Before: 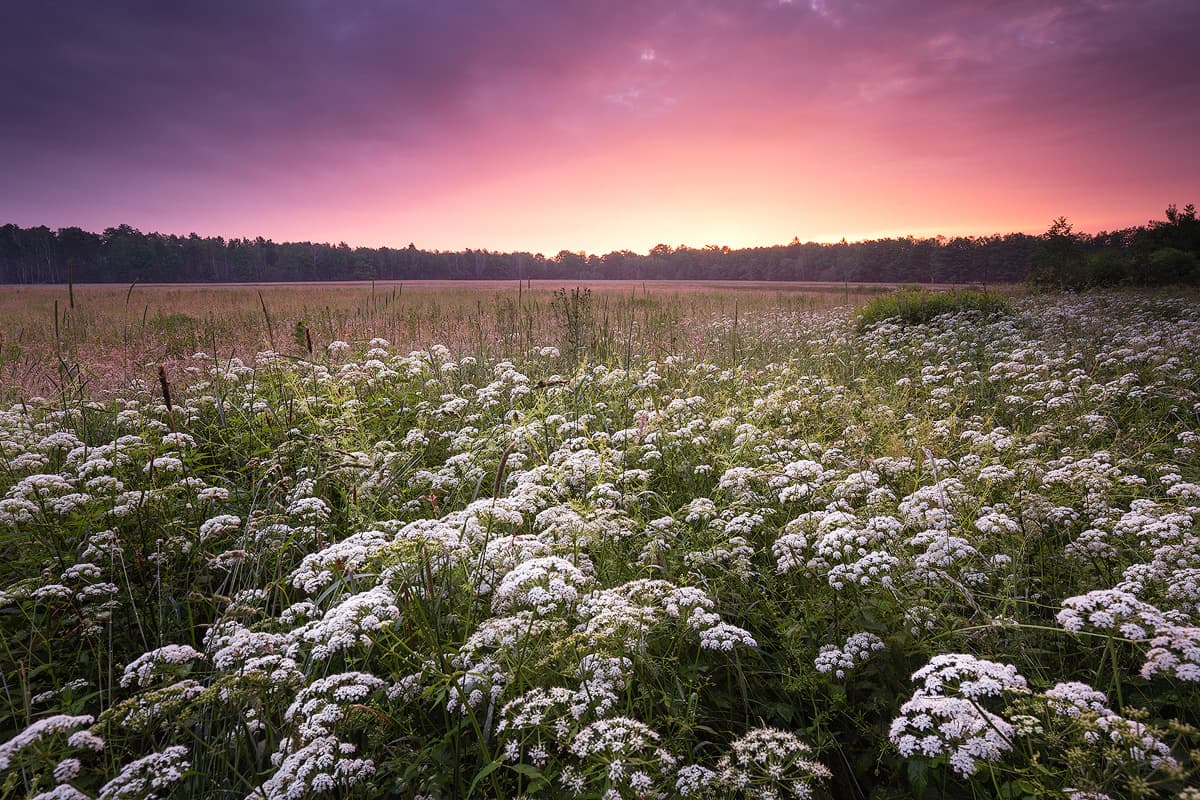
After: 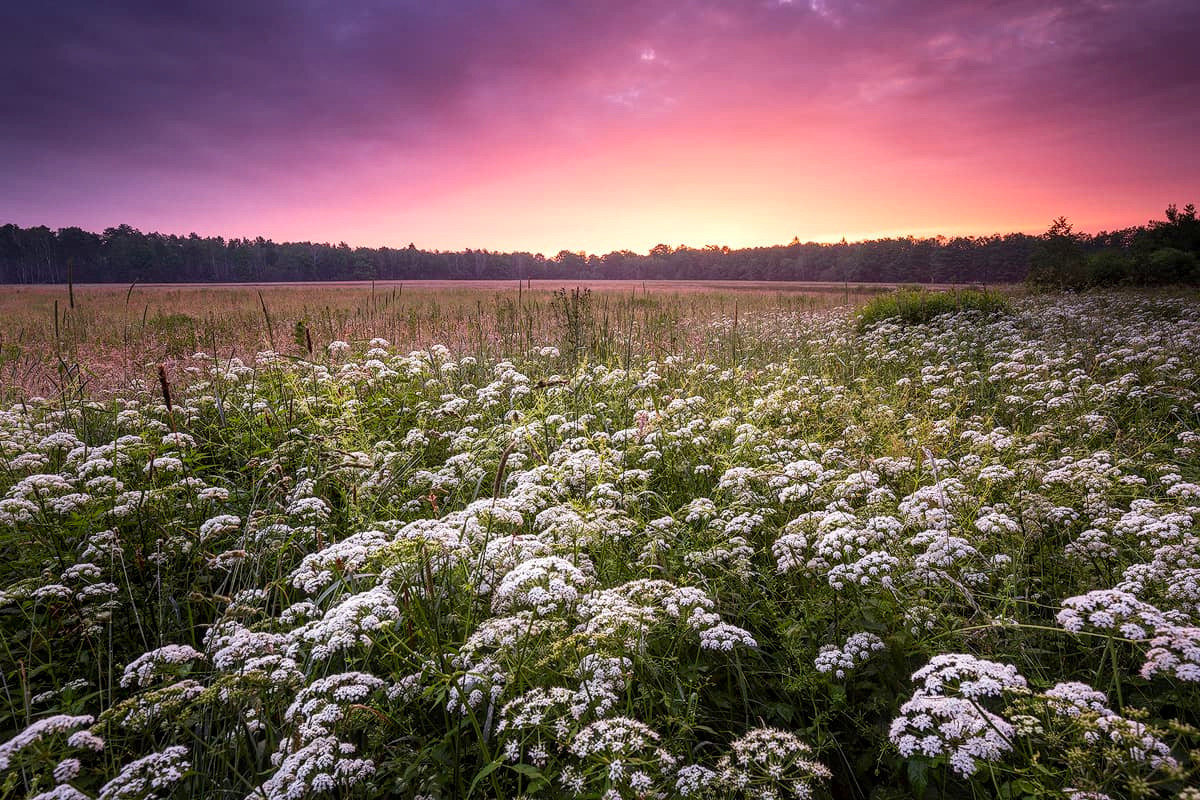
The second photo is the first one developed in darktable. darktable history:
local contrast: on, module defaults
contrast brightness saturation: contrast 0.079, saturation 0.202
